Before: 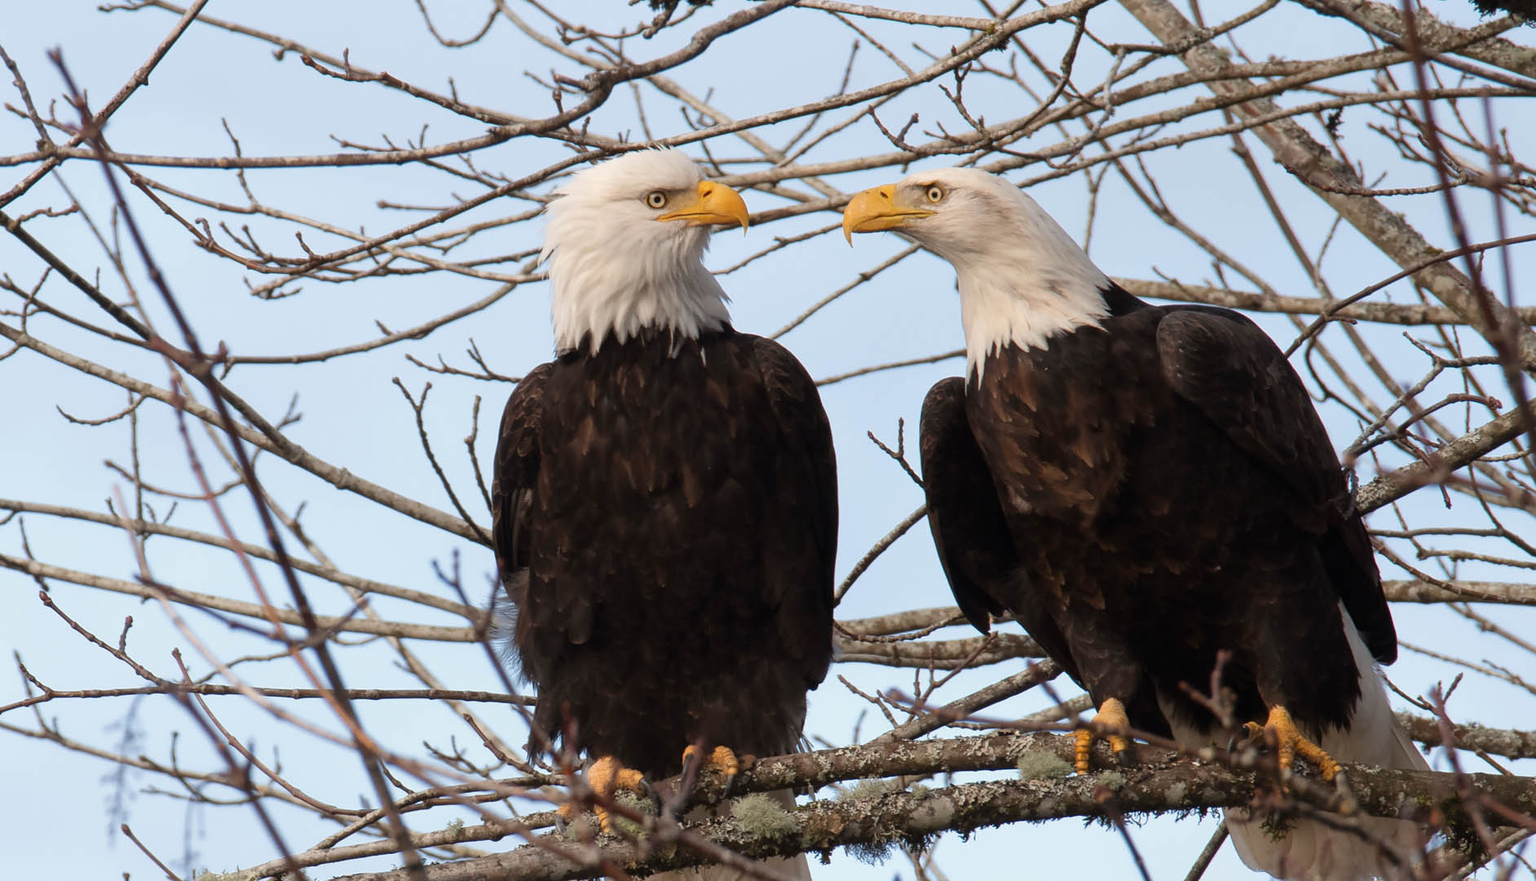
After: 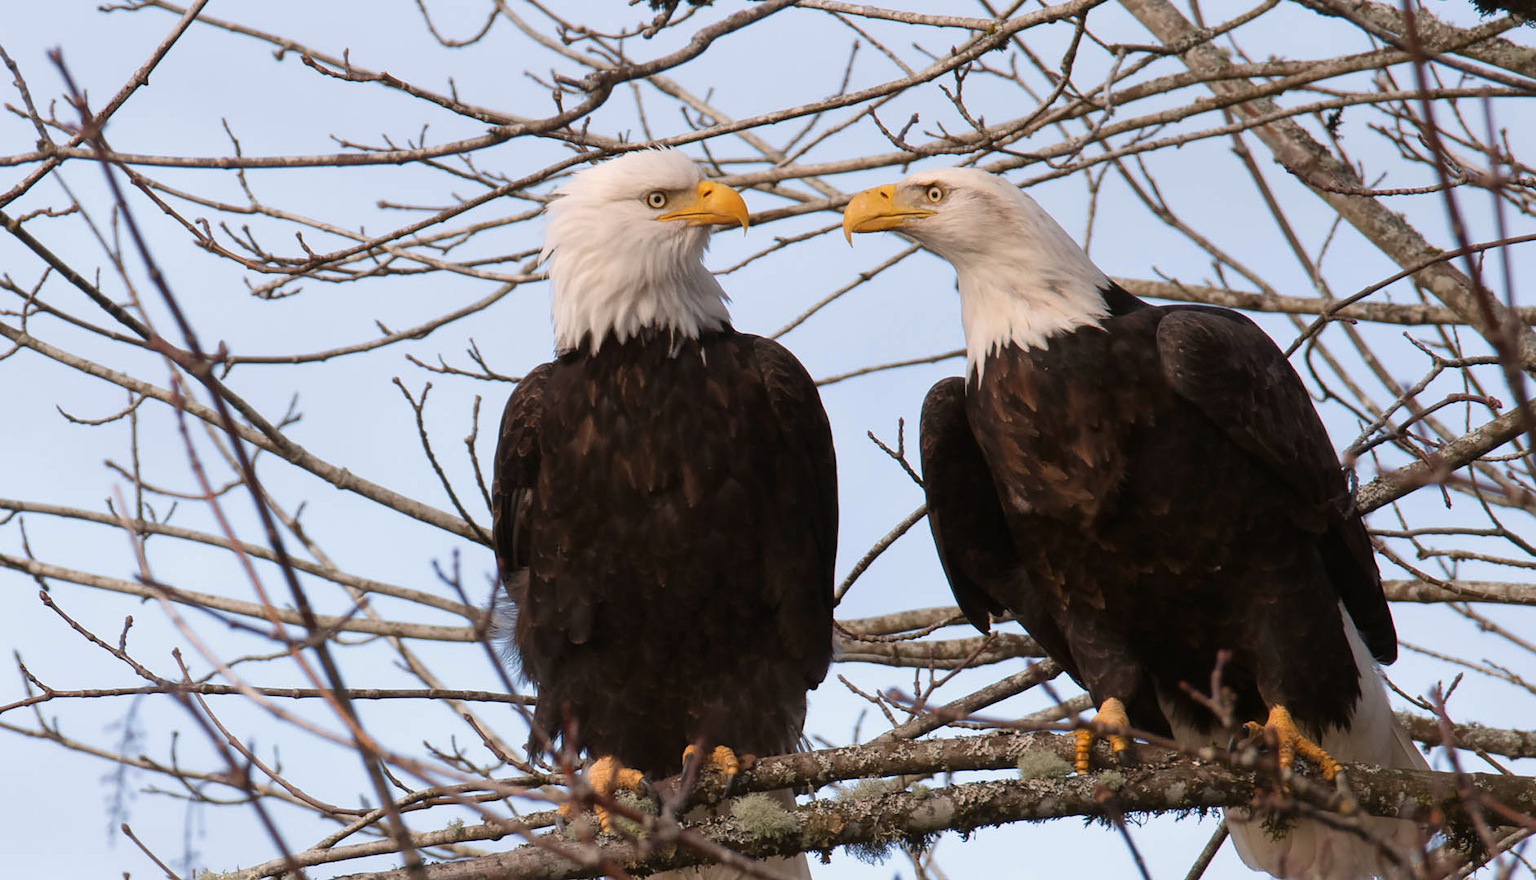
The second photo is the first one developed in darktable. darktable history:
contrast brightness saturation: contrast -0.019, brightness -0.013, saturation 0.034
color correction: highlights a* 3, highlights b* -1.22, shadows a* -0.063, shadows b* 1.96, saturation 0.984
